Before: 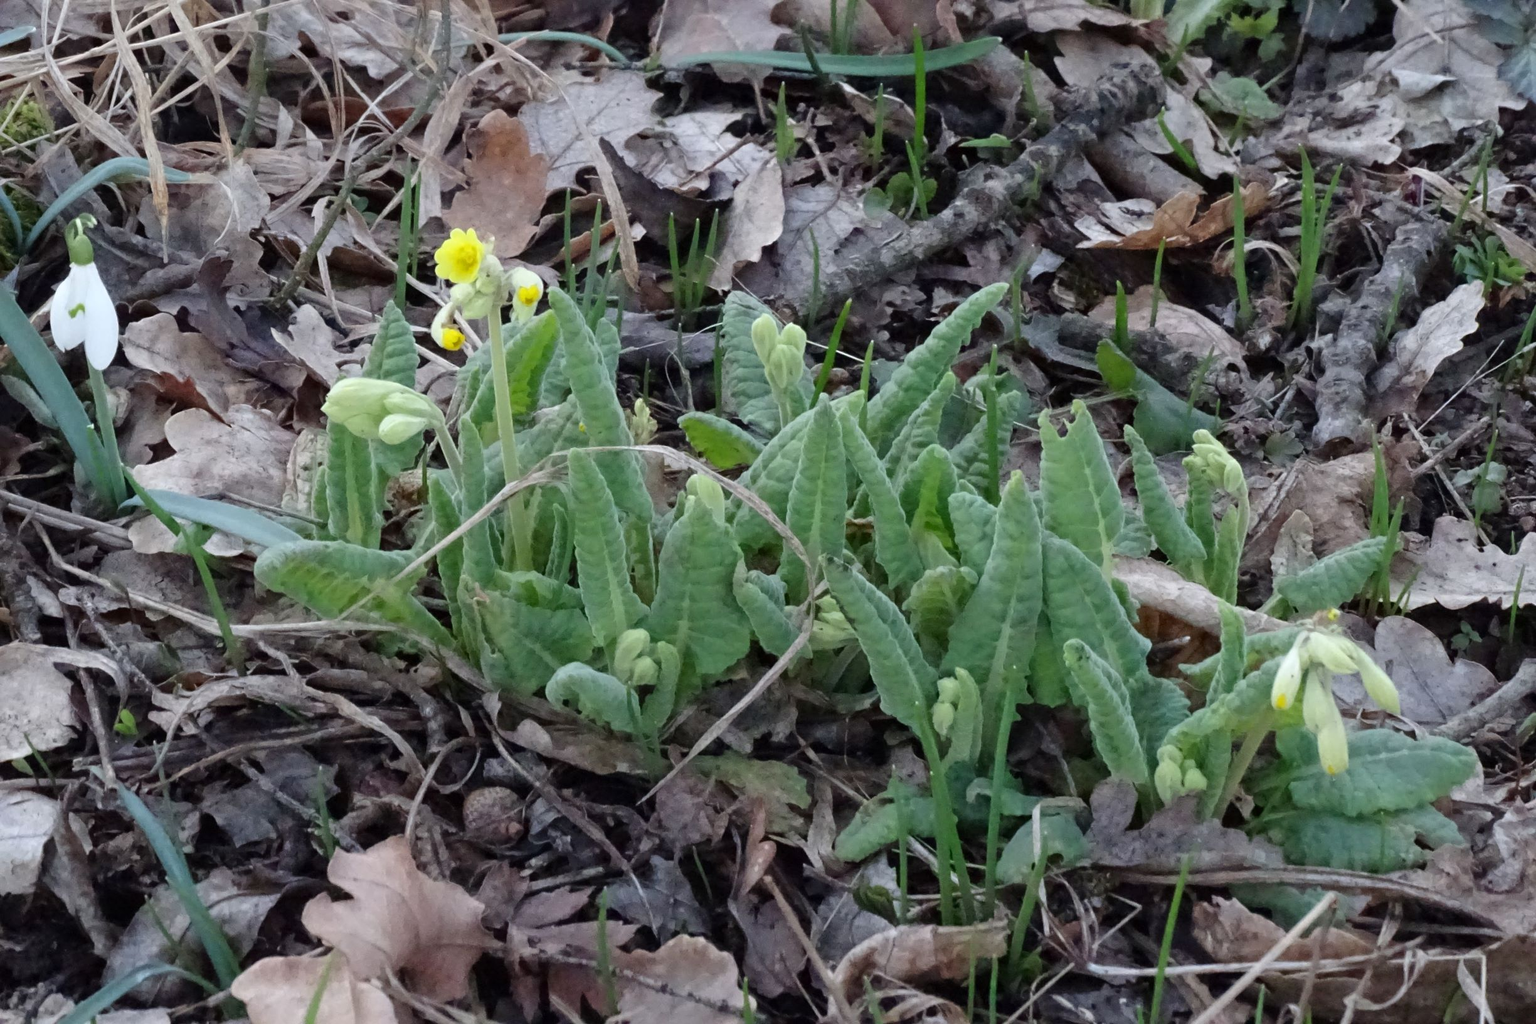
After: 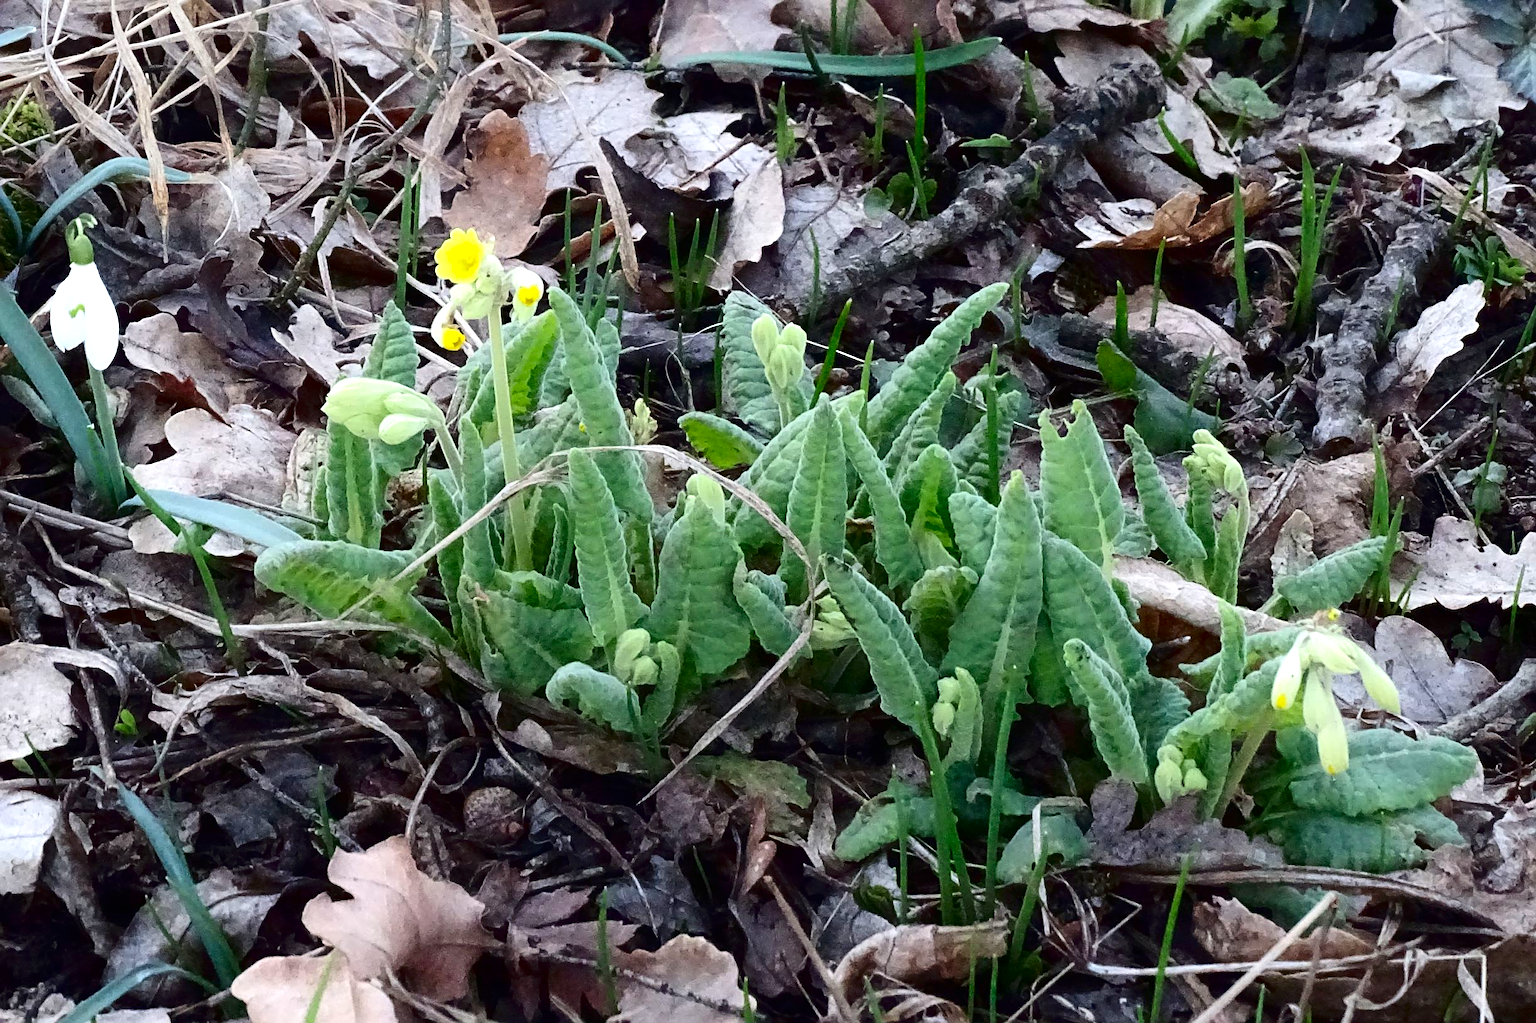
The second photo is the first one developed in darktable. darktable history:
contrast brightness saturation: contrast 0.245, brightness -0.22, saturation 0.137
exposure: black level correction 0, exposure 0.7 EV, compensate highlight preservation false
sharpen: on, module defaults
contrast equalizer: y [[0.5, 0.486, 0.447, 0.446, 0.489, 0.5], [0.5 ×6], [0.5 ×6], [0 ×6], [0 ×6]]
